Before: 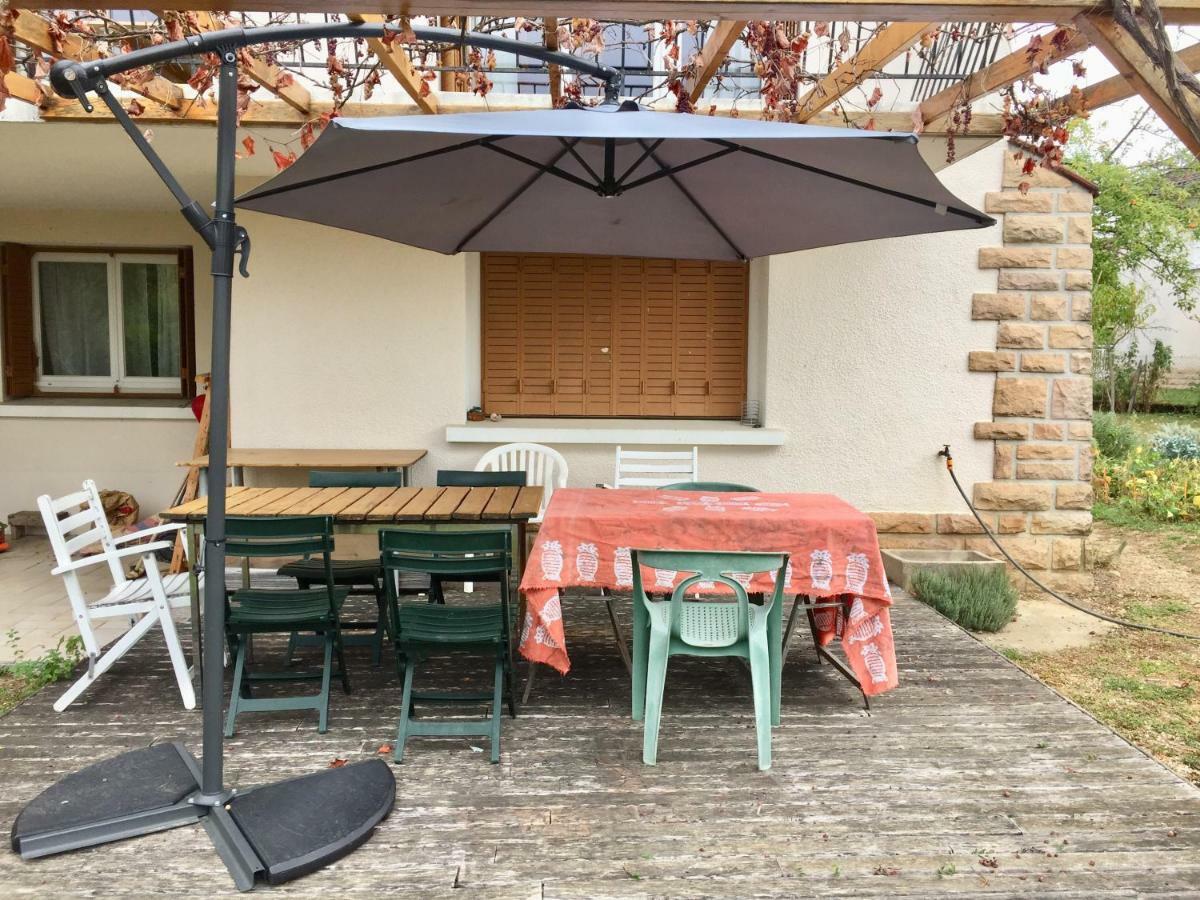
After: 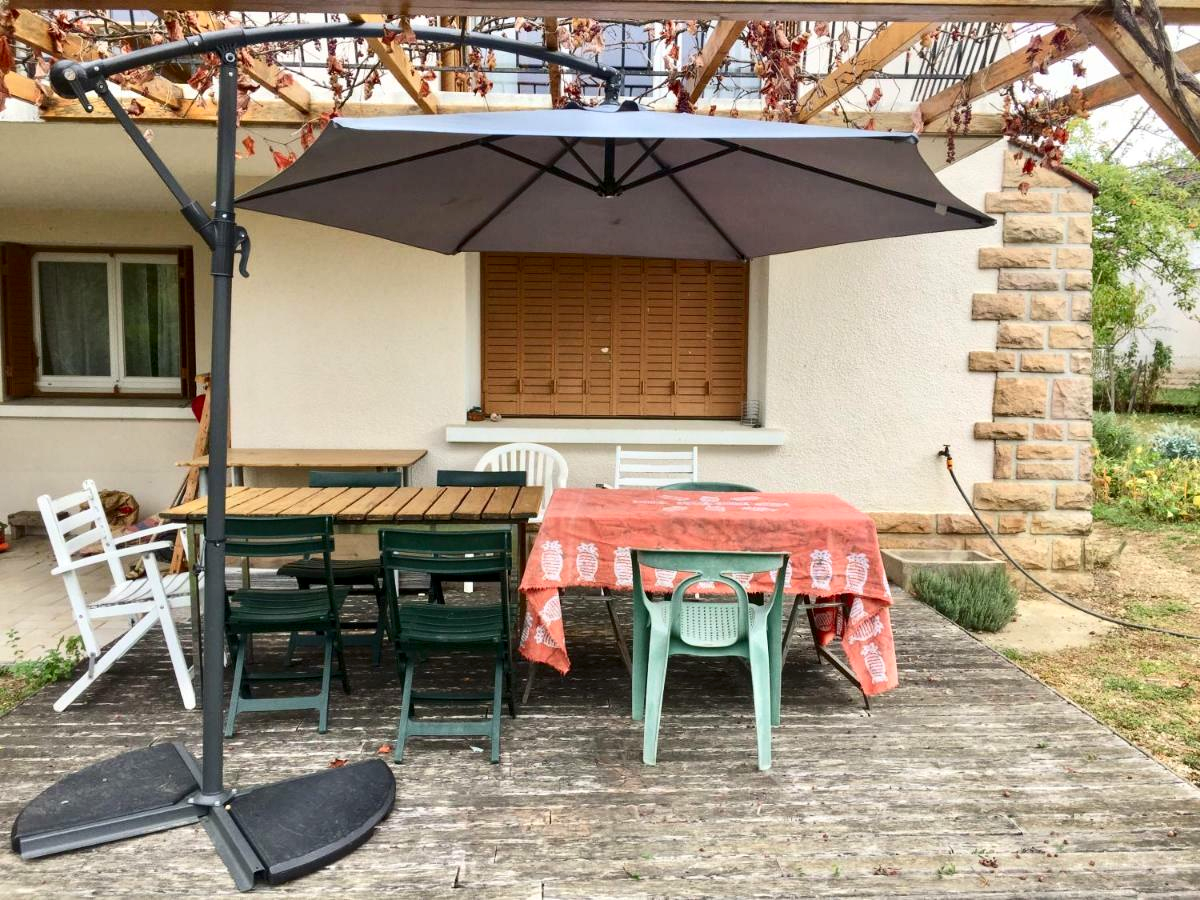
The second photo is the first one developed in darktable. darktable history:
local contrast: highlights 100%, shadows 100%, detail 120%, midtone range 0.2
exposure: compensate highlight preservation false
contrast brightness saturation: contrast 0.15, brightness -0.01, saturation 0.1
